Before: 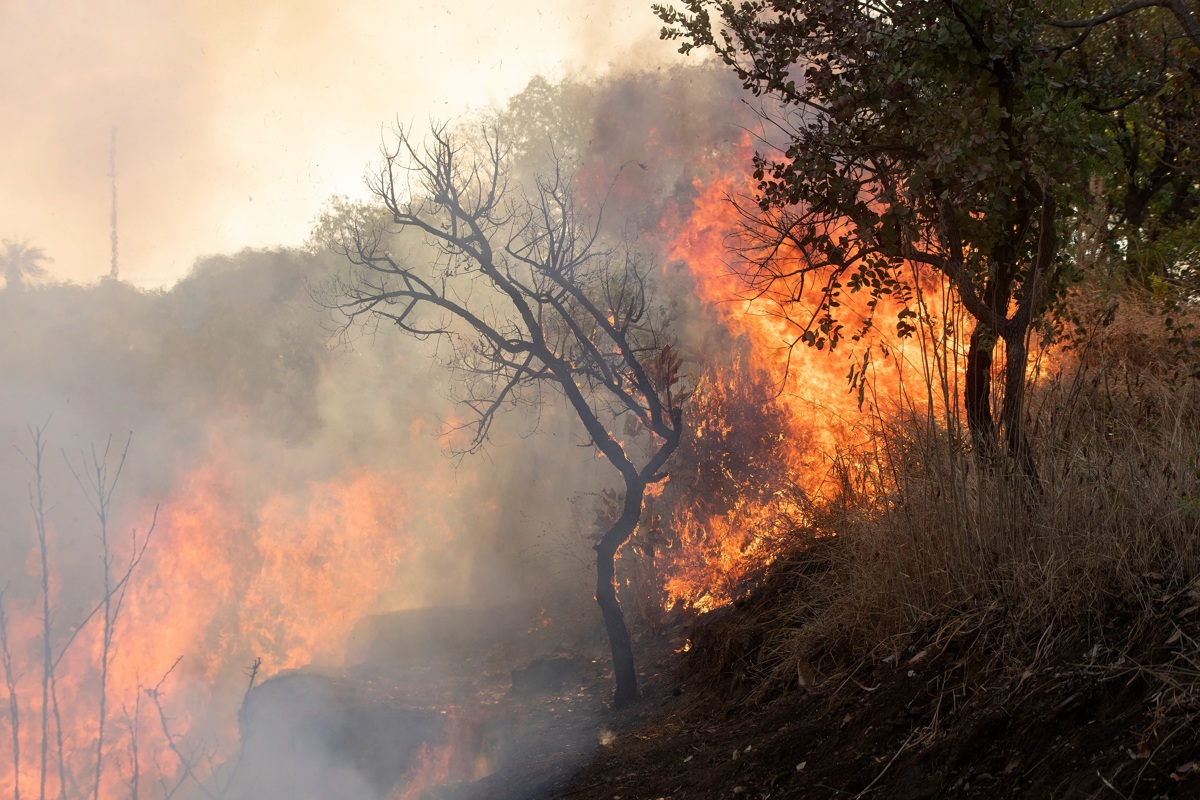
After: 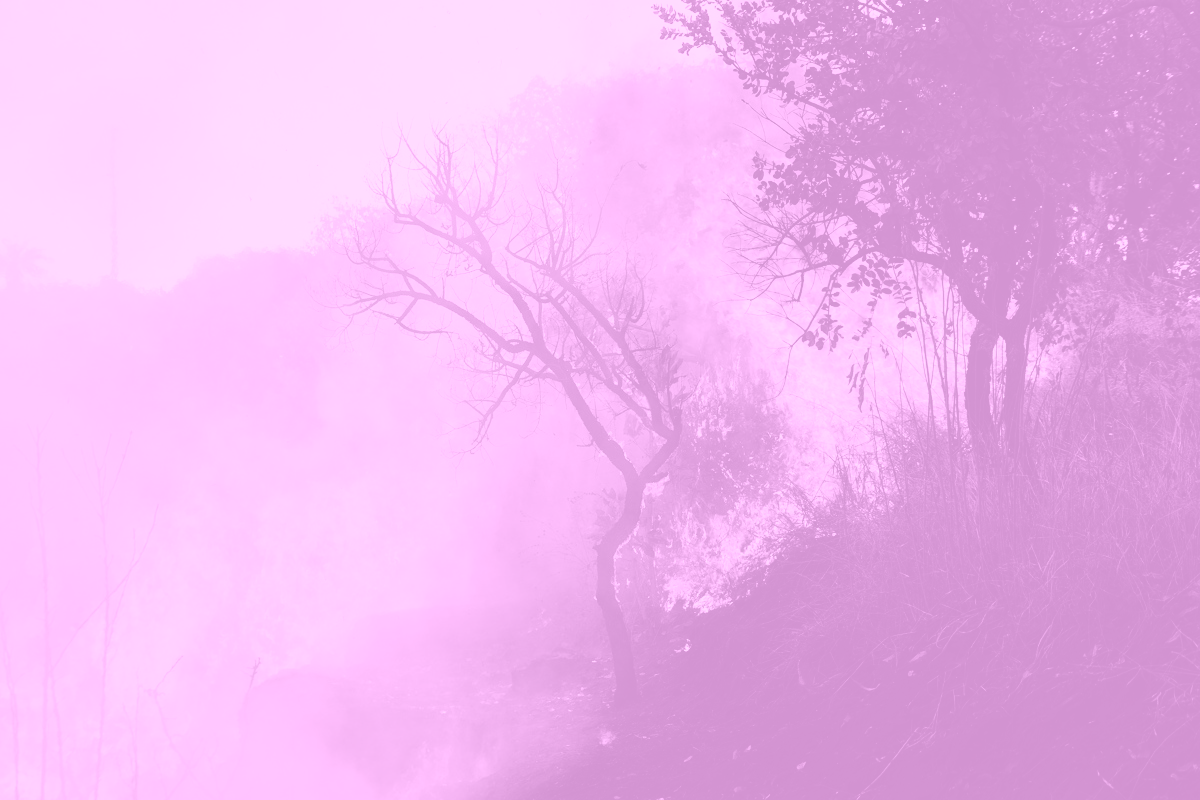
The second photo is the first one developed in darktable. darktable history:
tone curve: curves: ch0 [(0, 0.014) (0.17, 0.099) (0.392, 0.438) (0.725, 0.828) (0.872, 0.918) (1, 0.981)]; ch1 [(0, 0) (0.402, 0.36) (0.489, 0.491) (0.5, 0.503) (0.515, 0.52) (0.545, 0.572) (0.615, 0.662) (0.701, 0.725) (1, 1)]; ch2 [(0, 0) (0.42, 0.458) (0.485, 0.499) (0.503, 0.503) (0.531, 0.542) (0.561, 0.594) (0.644, 0.694) (0.717, 0.753) (1, 0.991)], color space Lab, independent channels
exposure: black level correction 0, exposure -0.721 EV, compensate highlight preservation false
colorize: hue 331.2°, saturation 75%, source mix 30.28%, lightness 70.52%, version 1
